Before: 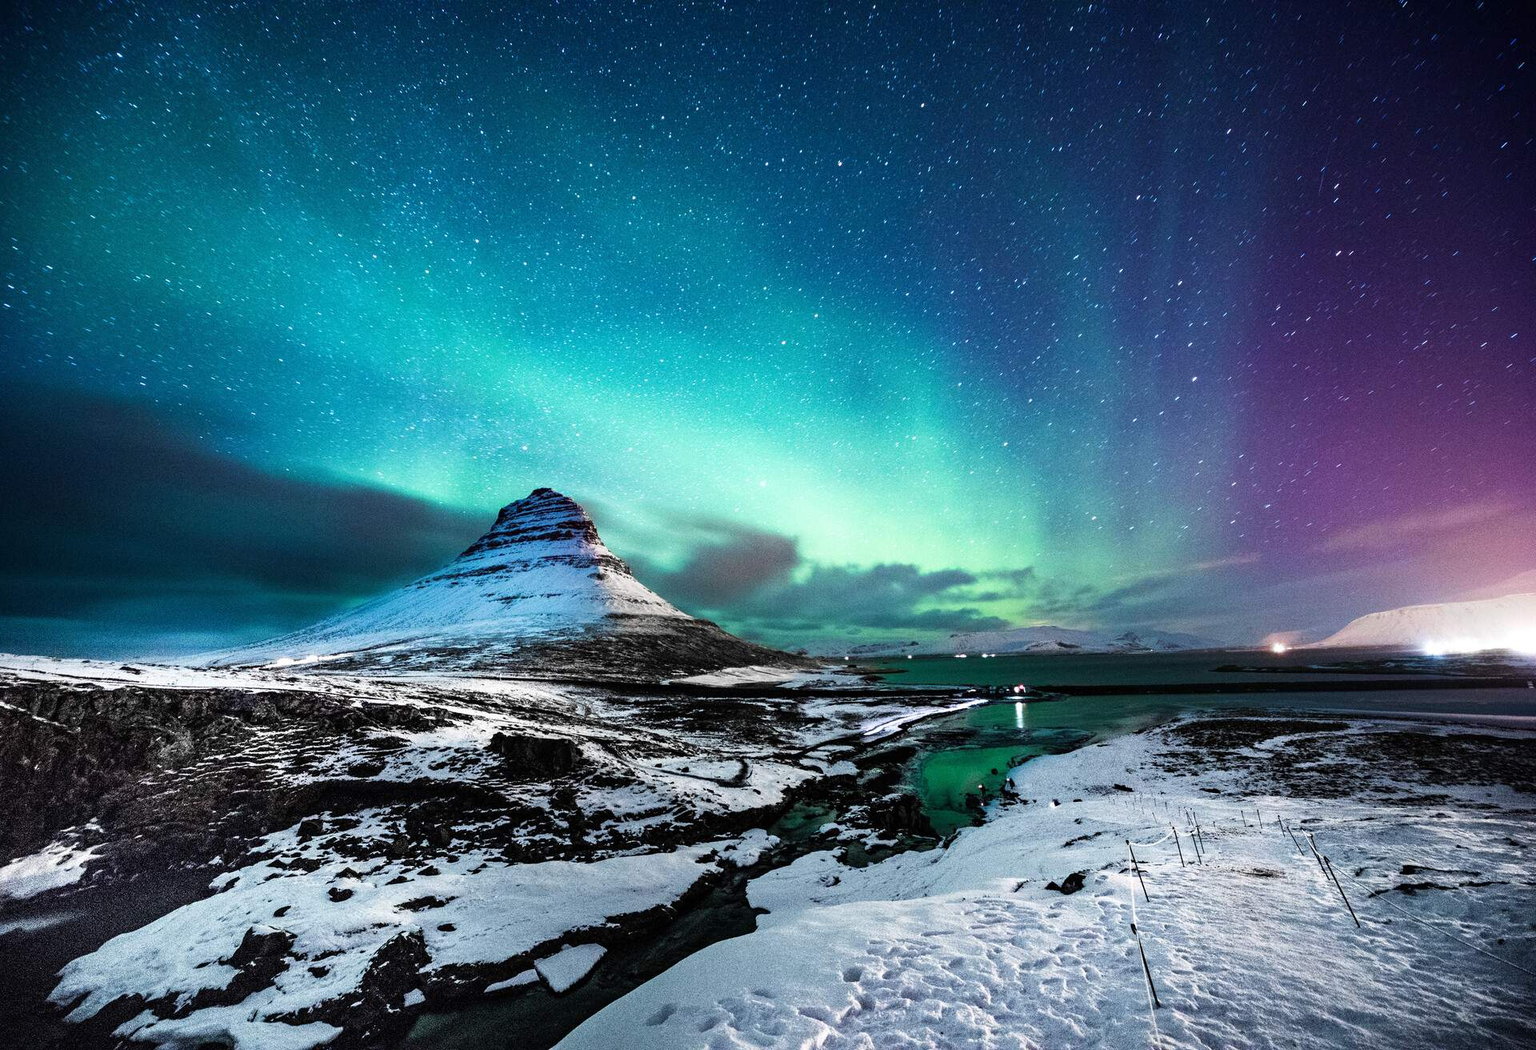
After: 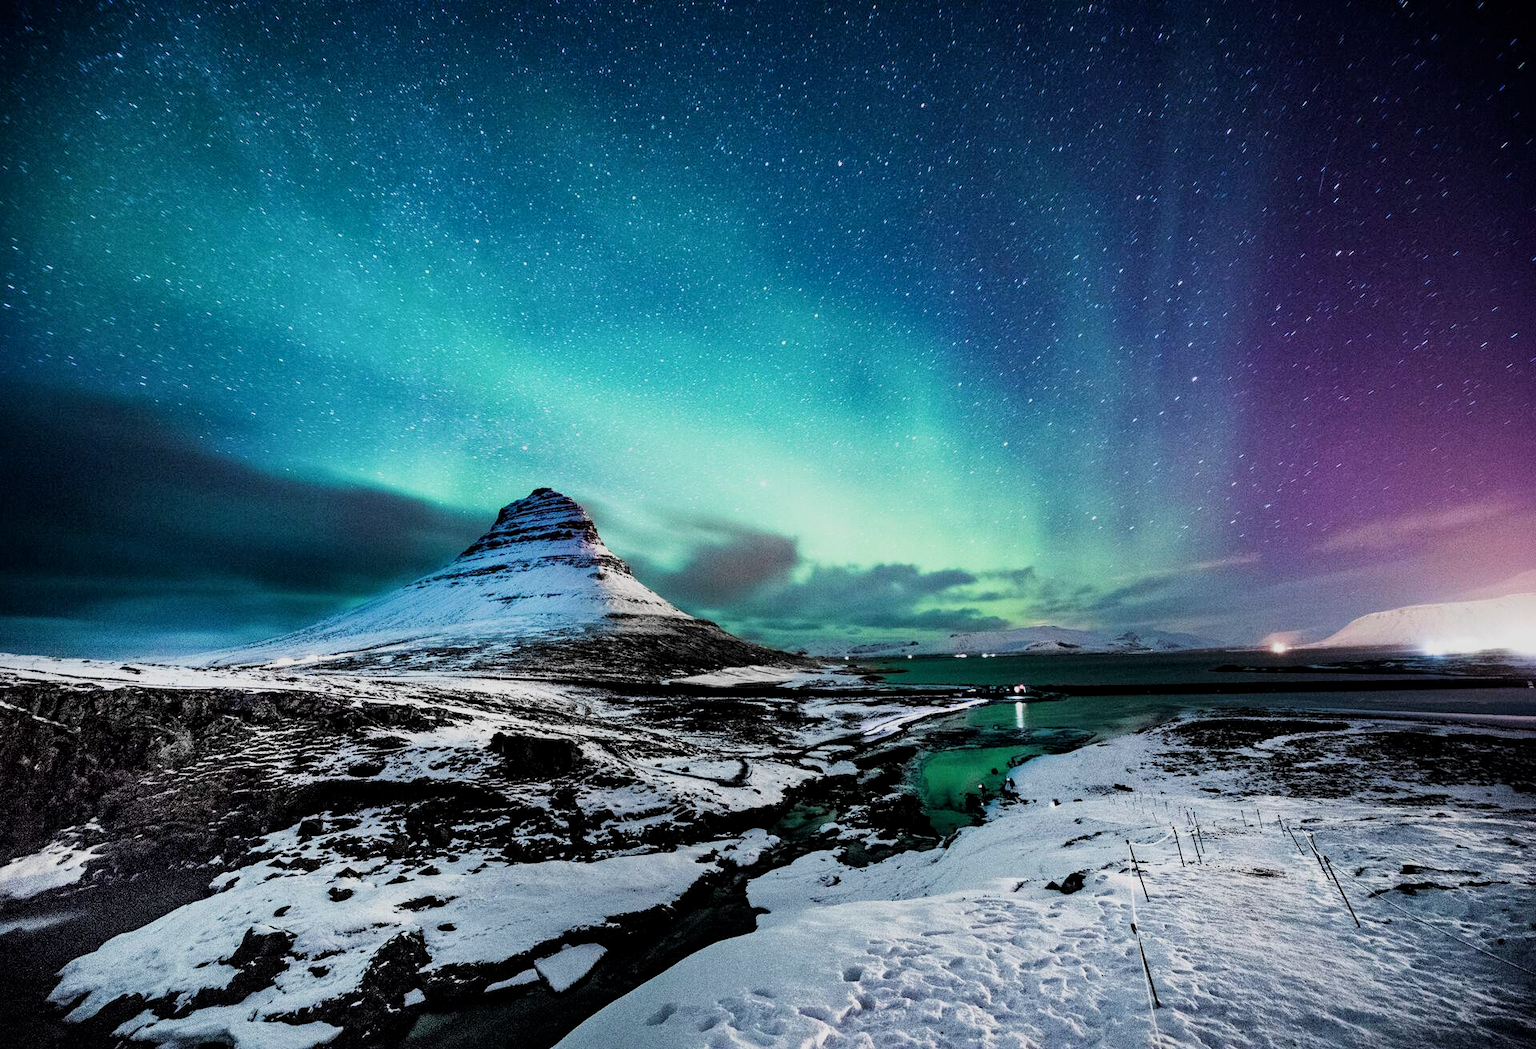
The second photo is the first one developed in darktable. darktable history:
filmic rgb: white relative exposure 3.85 EV, hardness 4.3
local contrast: mode bilateral grid, contrast 20, coarseness 50, detail 132%, midtone range 0.2
